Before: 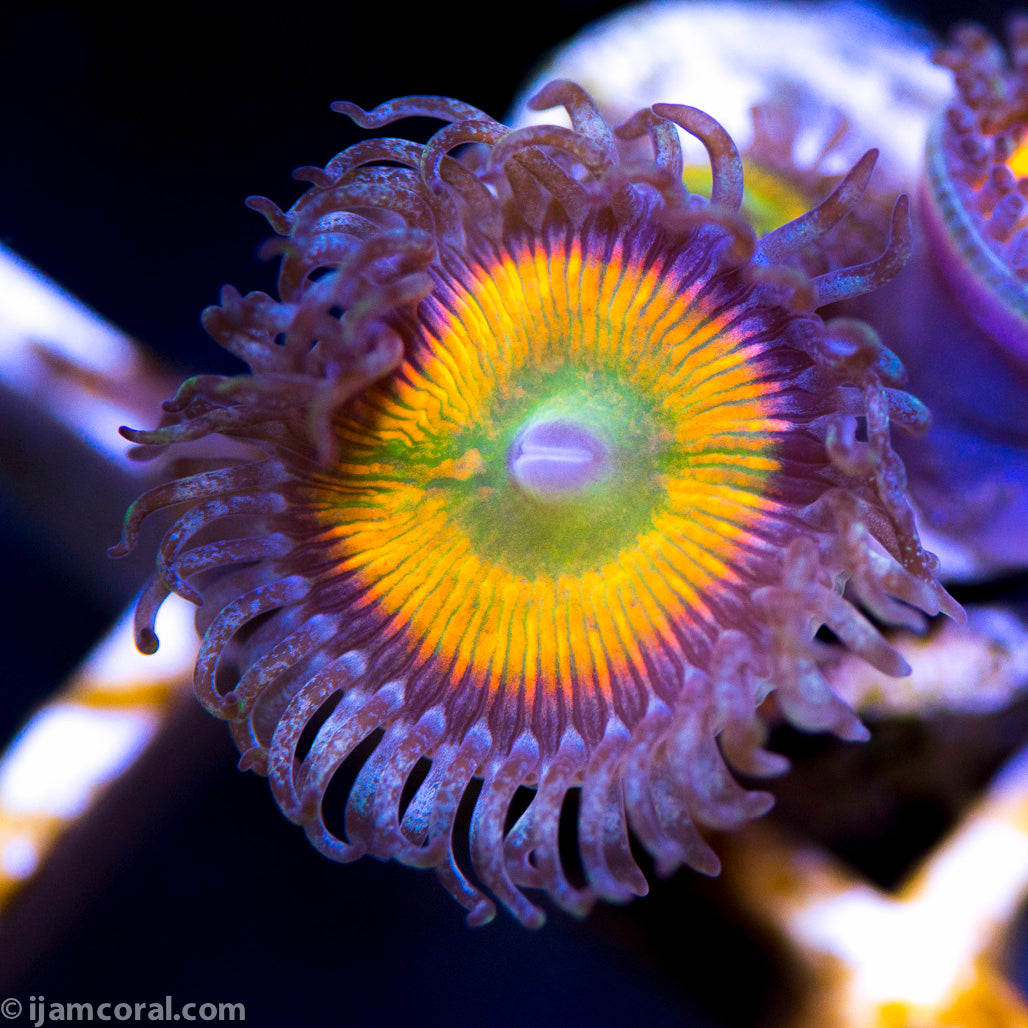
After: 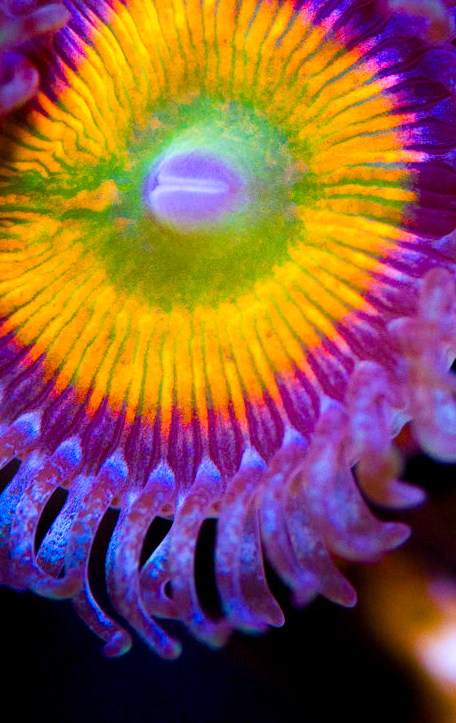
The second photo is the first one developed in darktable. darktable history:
color balance rgb: perceptual saturation grading › global saturation 20%, perceptual saturation grading › highlights -25%, perceptual saturation grading › shadows 50.52%, global vibrance 40.24%
crop: left 35.432%, top 26.233%, right 20.145%, bottom 3.432%
